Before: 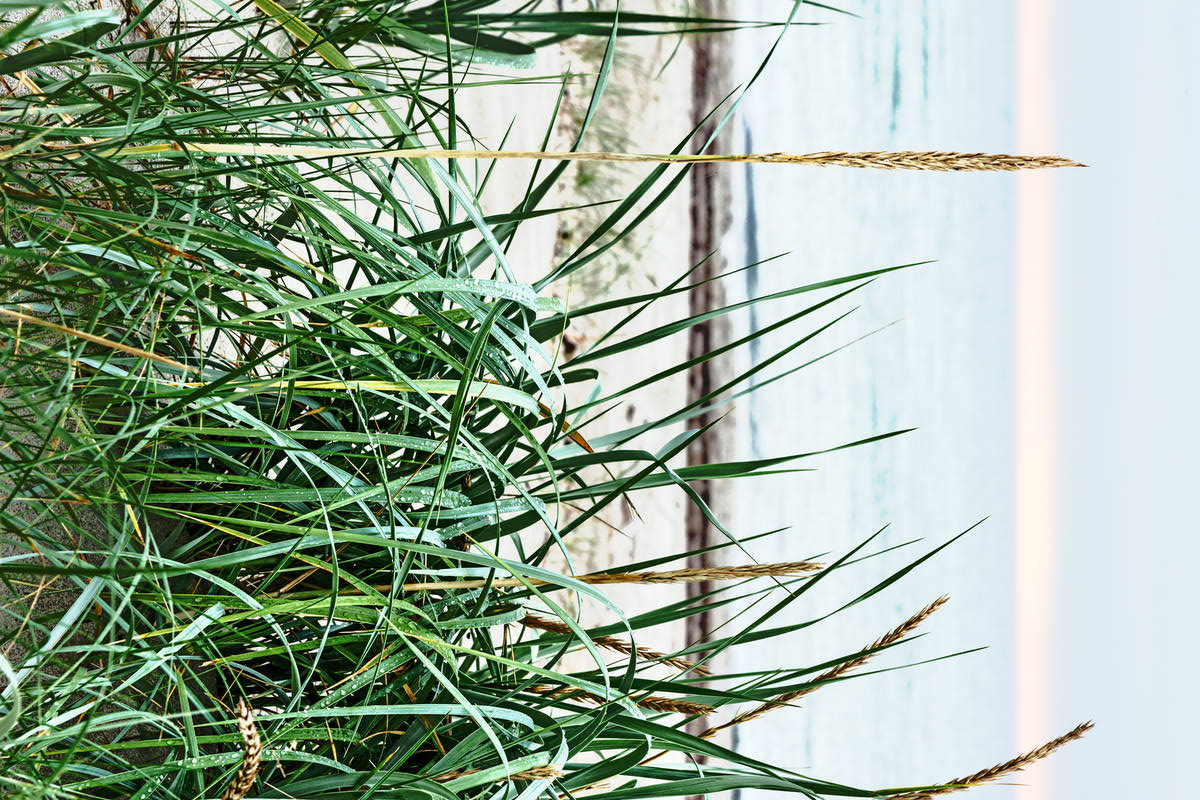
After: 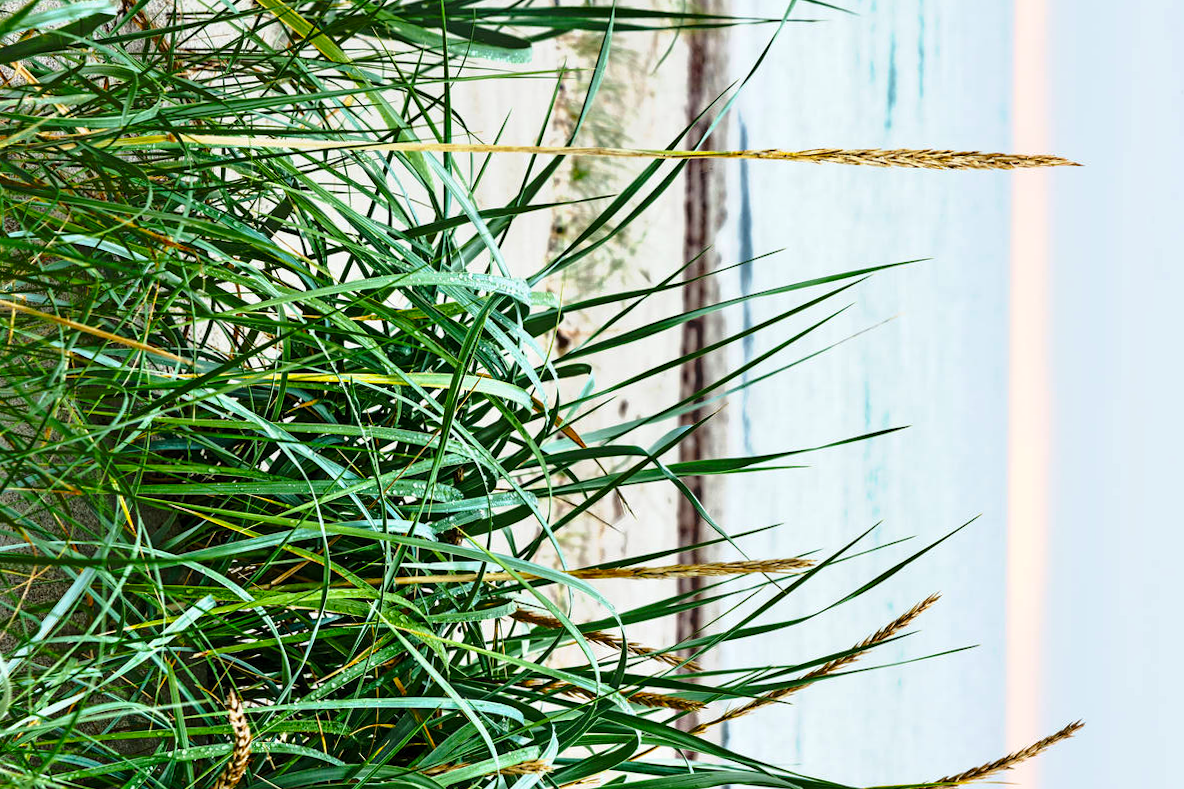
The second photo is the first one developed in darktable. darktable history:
crop and rotate: angle -0.5°
color balance rgb: perceptual saturation grading › global saturation 25%, global vibrance 20%
